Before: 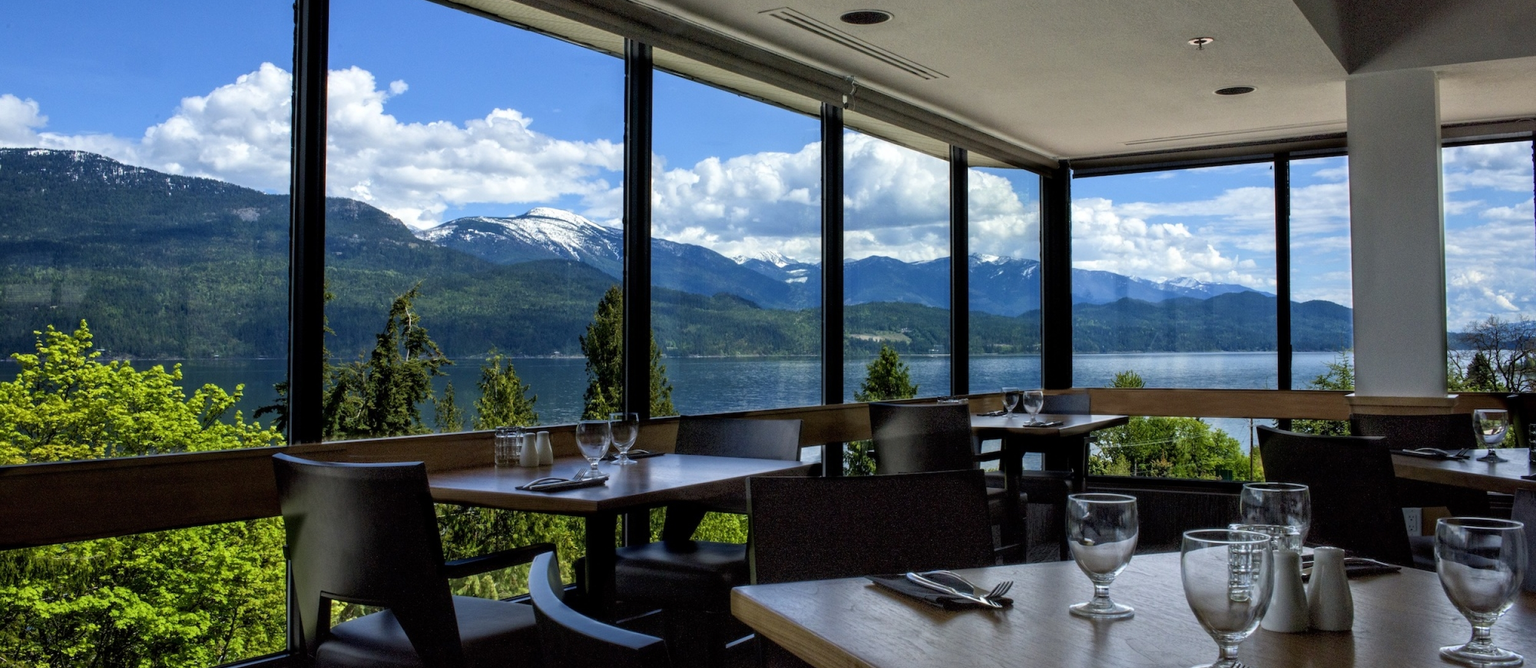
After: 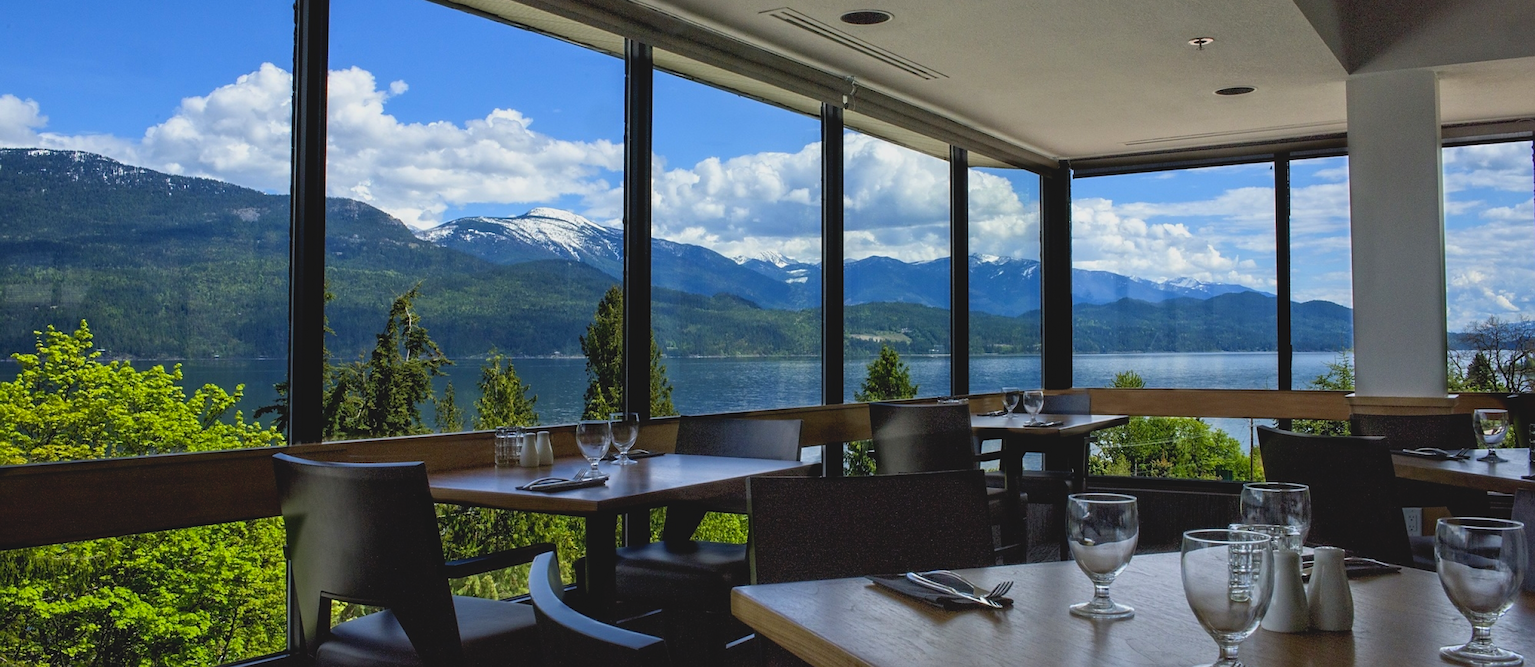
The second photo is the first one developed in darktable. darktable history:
lowpass: radius 0.1, contrast 0.85, saturation 1.1, unbound 0
sharpen: radius 1.864, amount 0.398, threshold 1.271
